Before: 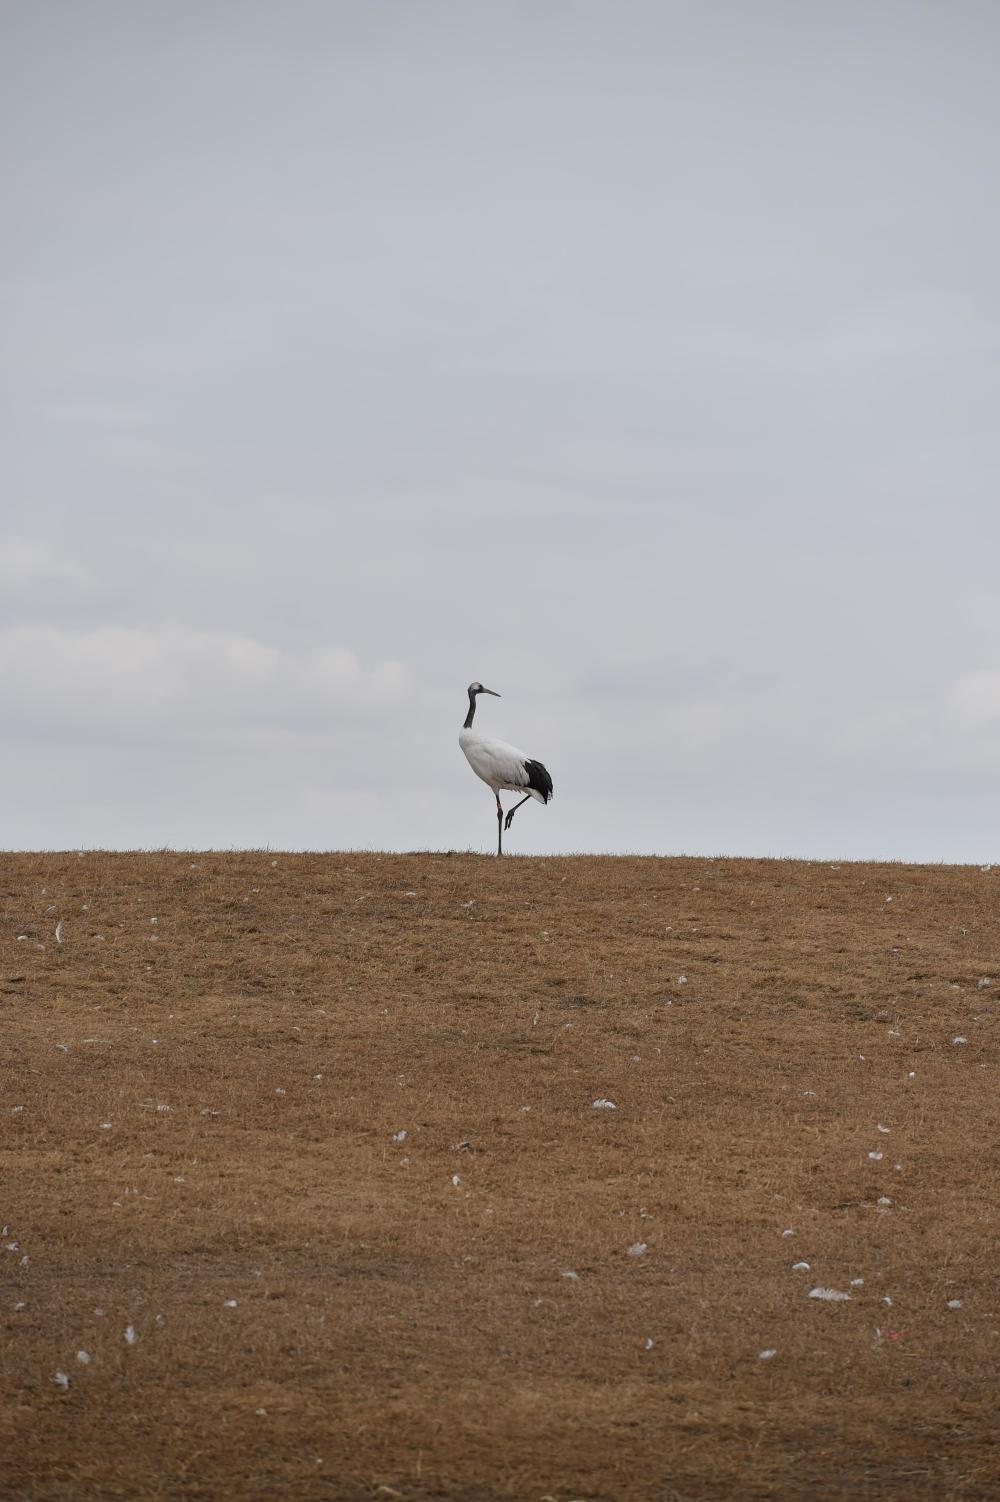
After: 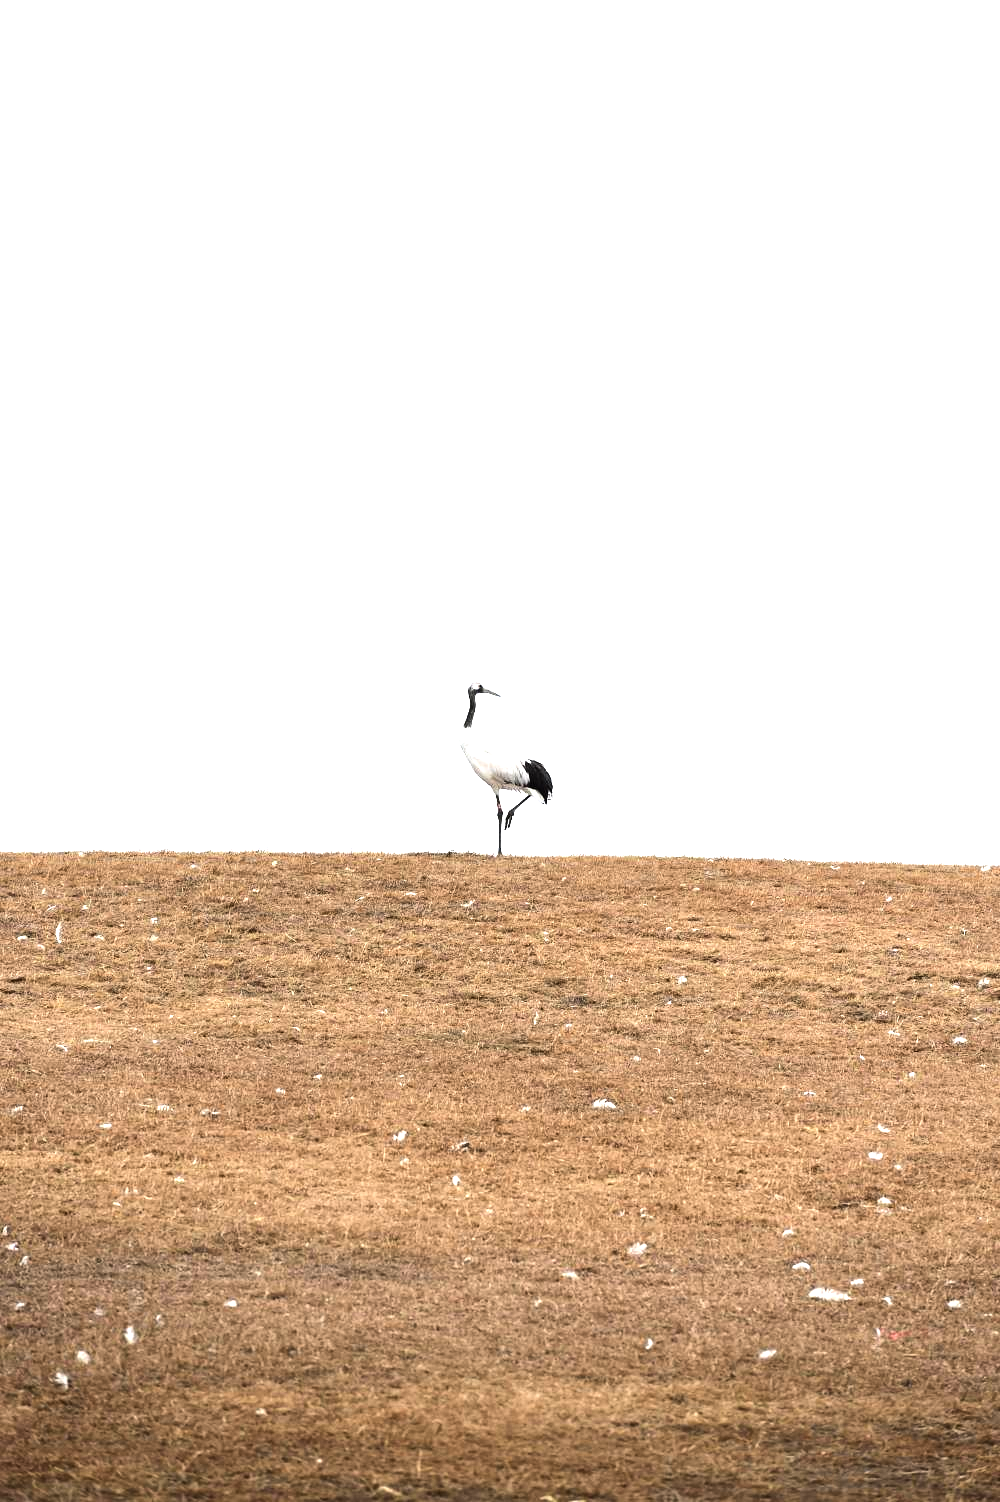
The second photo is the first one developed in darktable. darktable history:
tone equalizer: -8 EV -1.08 EV, -7 EV -1.01 EV, -6 EV -0.867 EV, -5 EV -0.578 EV, -3 EV 0.578 EV, -2 EV 0.867 EV, -1 EV 1.01 EV, +0 EV 1.08 EV, edges refinement/feathering 500, mask exposure compensation -1.57 EV, preserve details no
exposure: black level correction 0.001, exposure 1.129 EV, compensate exposure bias true, compensate highlight preservation false
